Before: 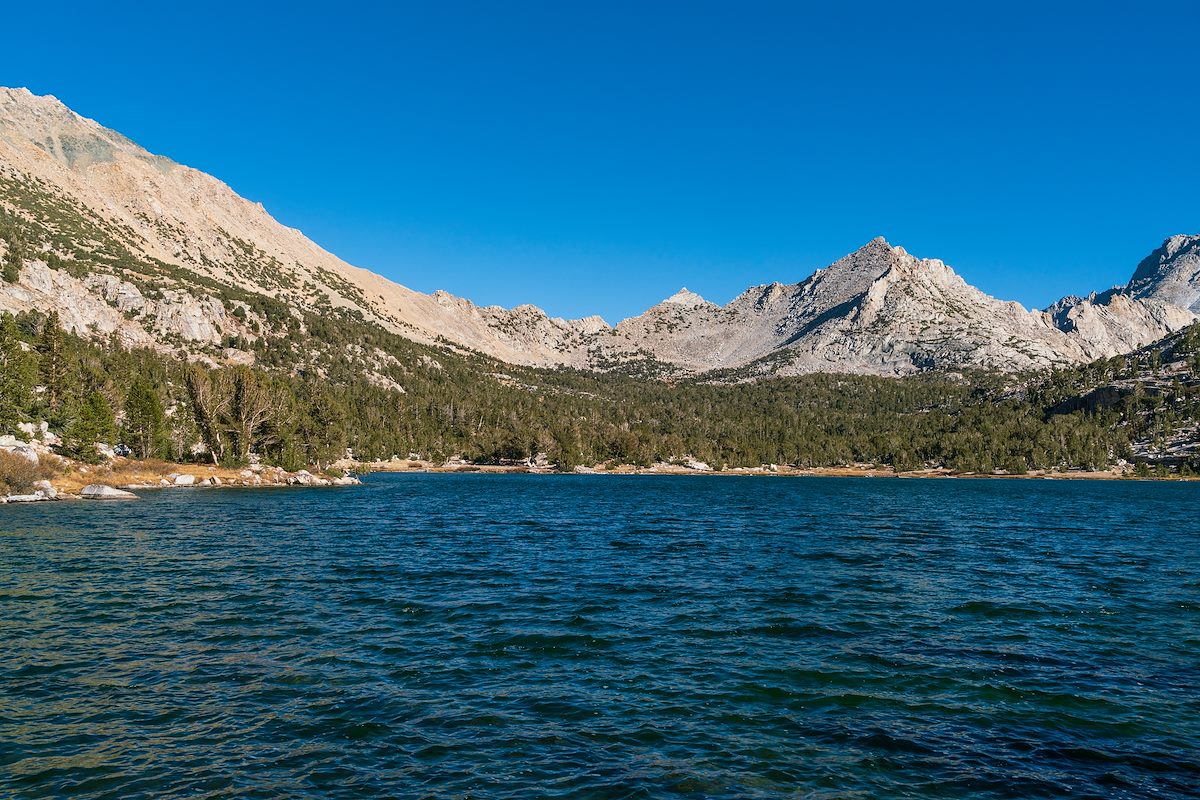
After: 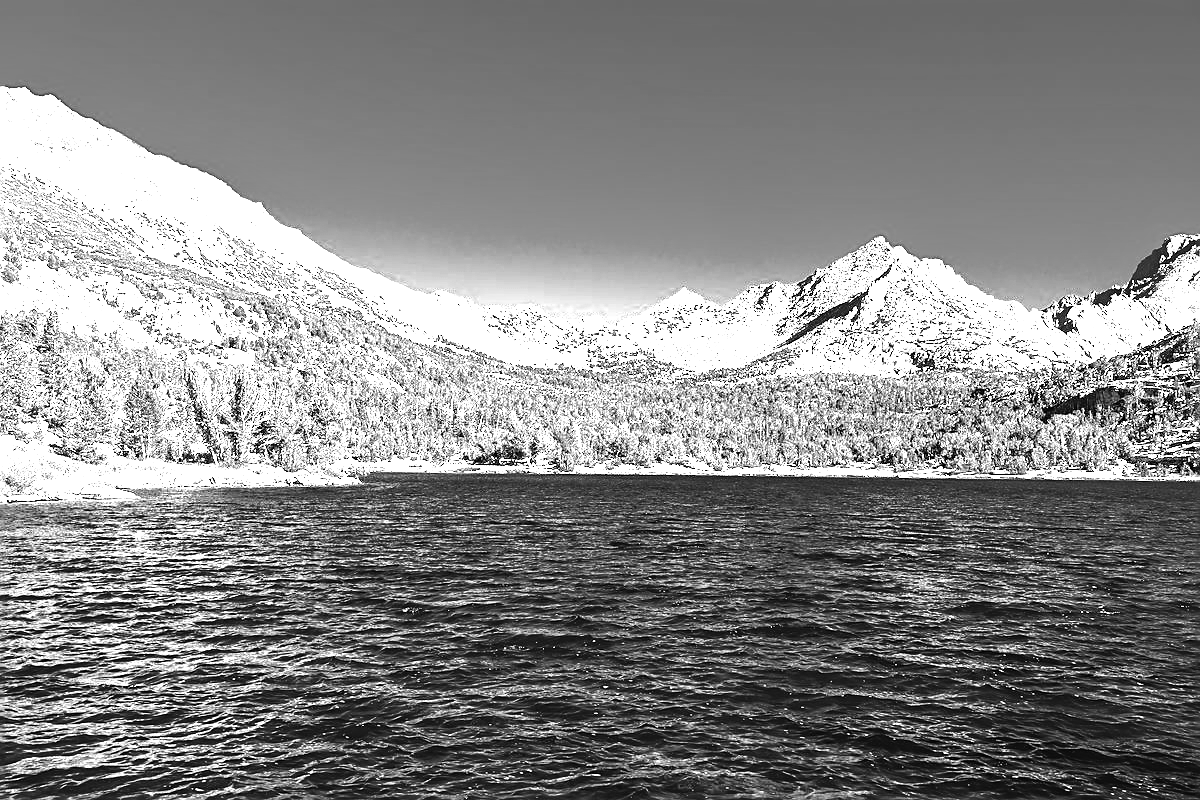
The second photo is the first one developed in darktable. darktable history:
white balance: red 4.26, blue 1.802
local contrast: mode bilateral grid, contrast 20, coarseness 50, detail 120%, midtone range 0.2
color balance: lift [1.005, 0.99, 1.007, 1.01], gamma [1, 0.979, 1.011, 1.021], gain [0.923, 1.098, 1.025, 0.902], input saturation 90.45%, contrast 7.73%, output saturation 105.91%
sharpen: on, module defaults
monochrome: a 32, b 64, size 2.3
